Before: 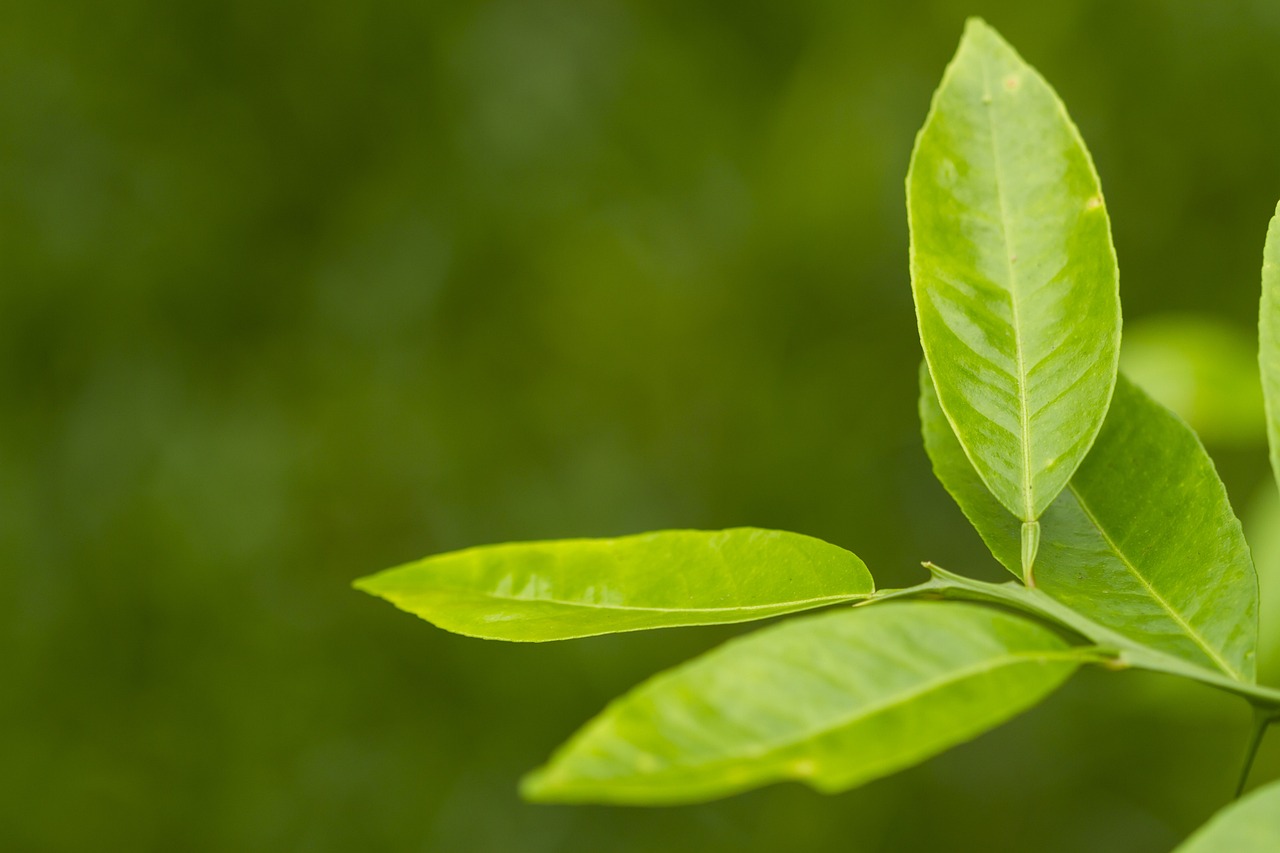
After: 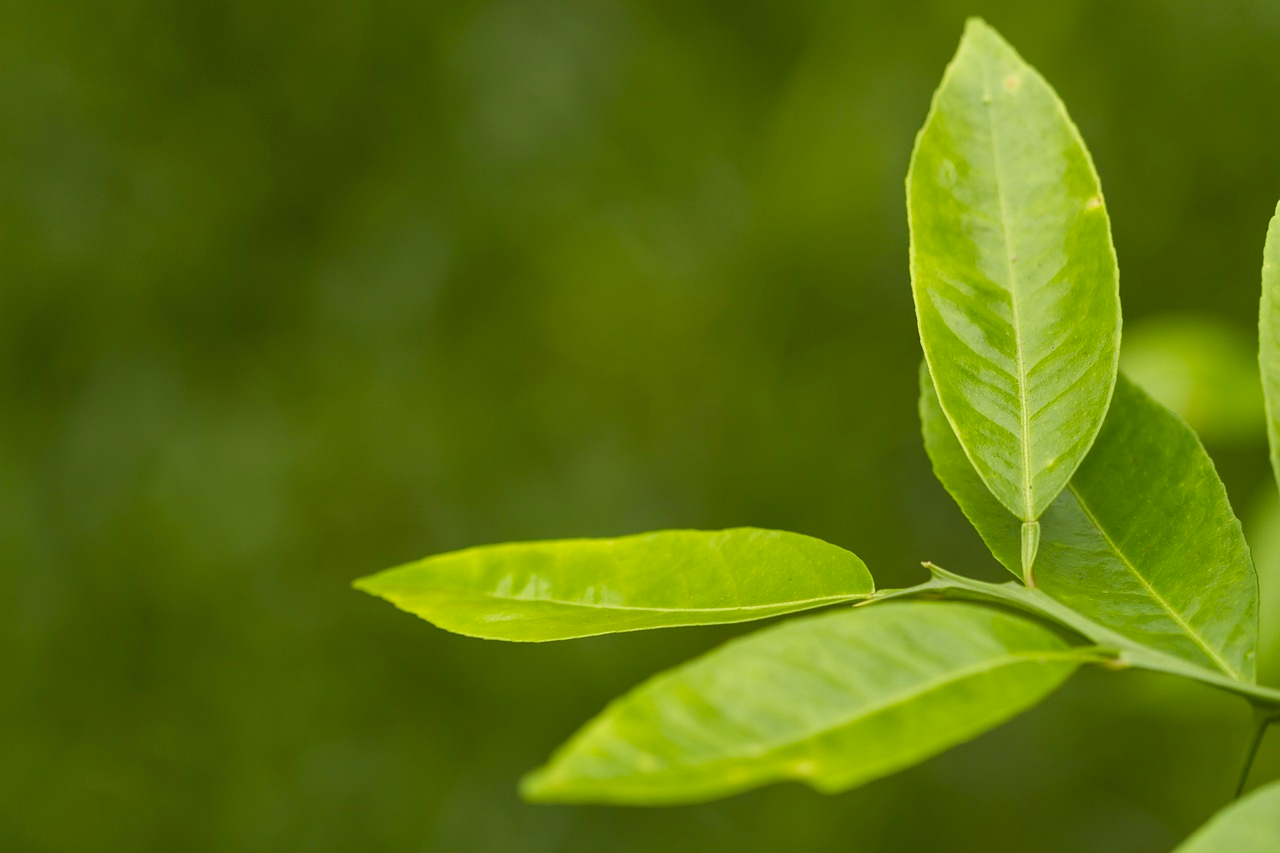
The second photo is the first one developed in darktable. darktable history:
white balance: emerald 1
shadows and highlights: shadows 20.91, highlights -82.73, soften with gaussian
color calibration: x 0.342, y 0.356, temperature 5122 K
